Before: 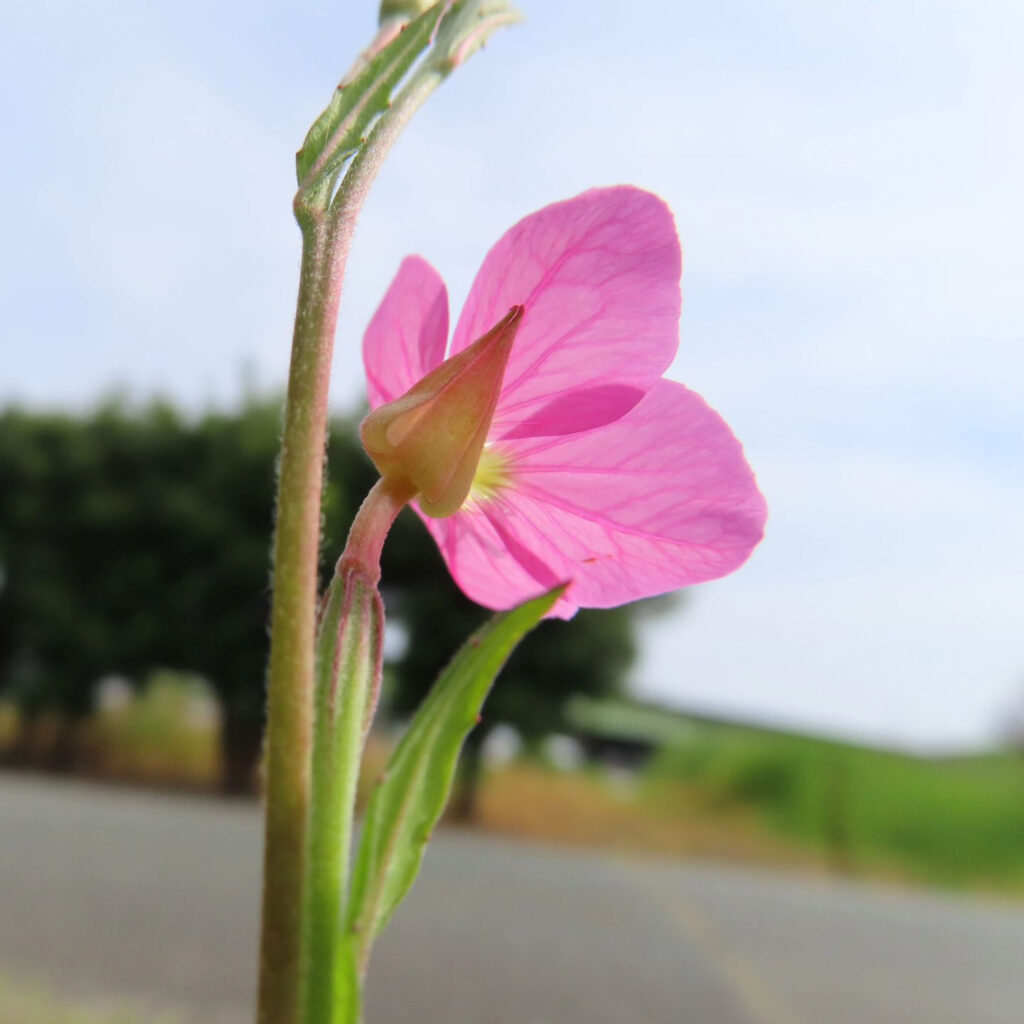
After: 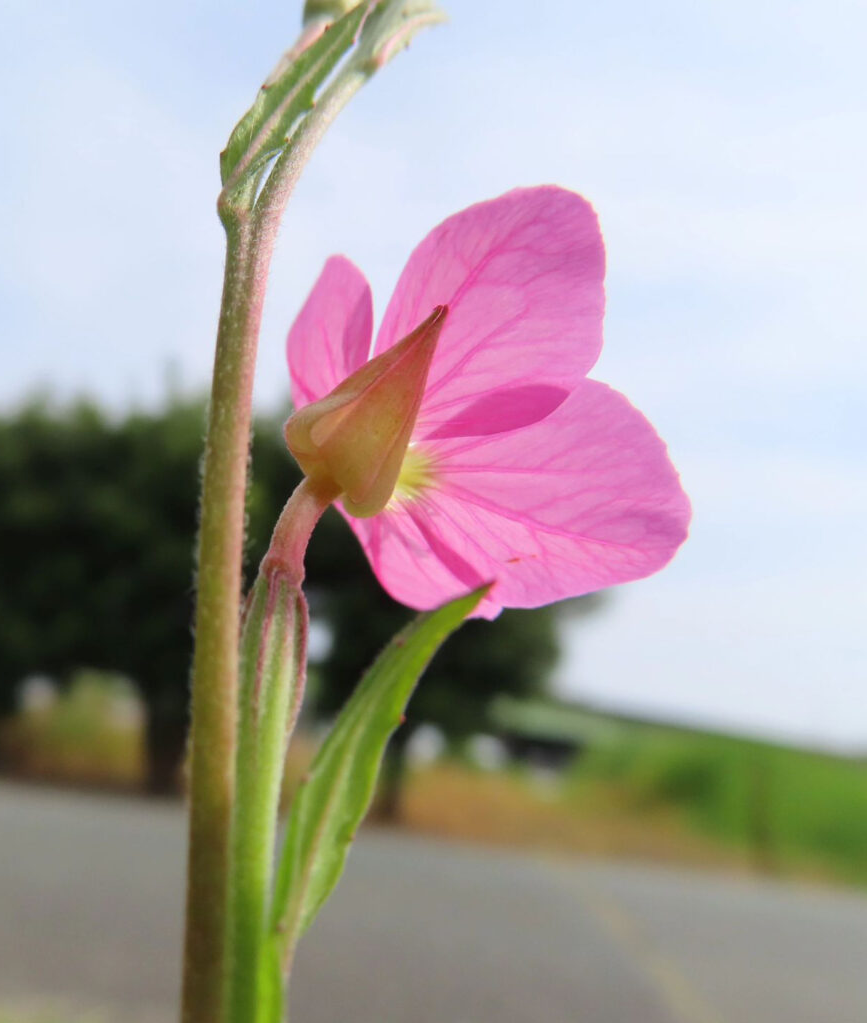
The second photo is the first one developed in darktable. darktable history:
crop: left 7.493%, right 7.835%
